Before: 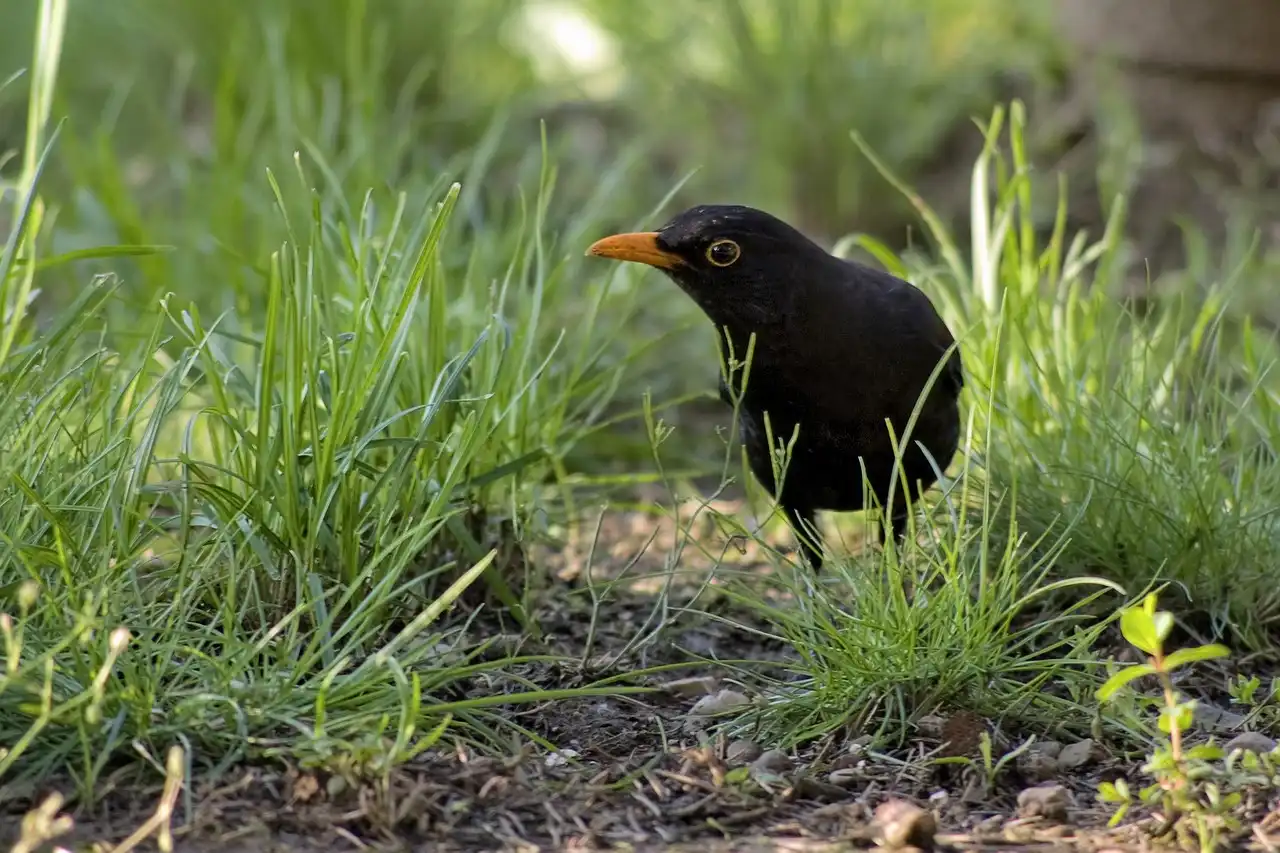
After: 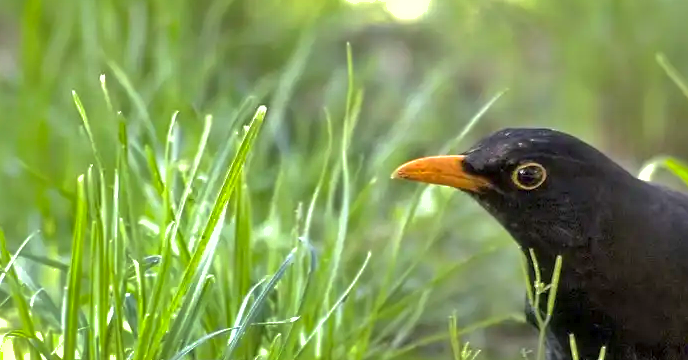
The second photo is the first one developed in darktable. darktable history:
crop: left 15.172%, top 9.096%, right 31.059%, bottom 48.616%
exposure: exposure 1.152 EV, compensate highlight preservation false
shadows and highlights: shadows 40.15, highlights -59.85
